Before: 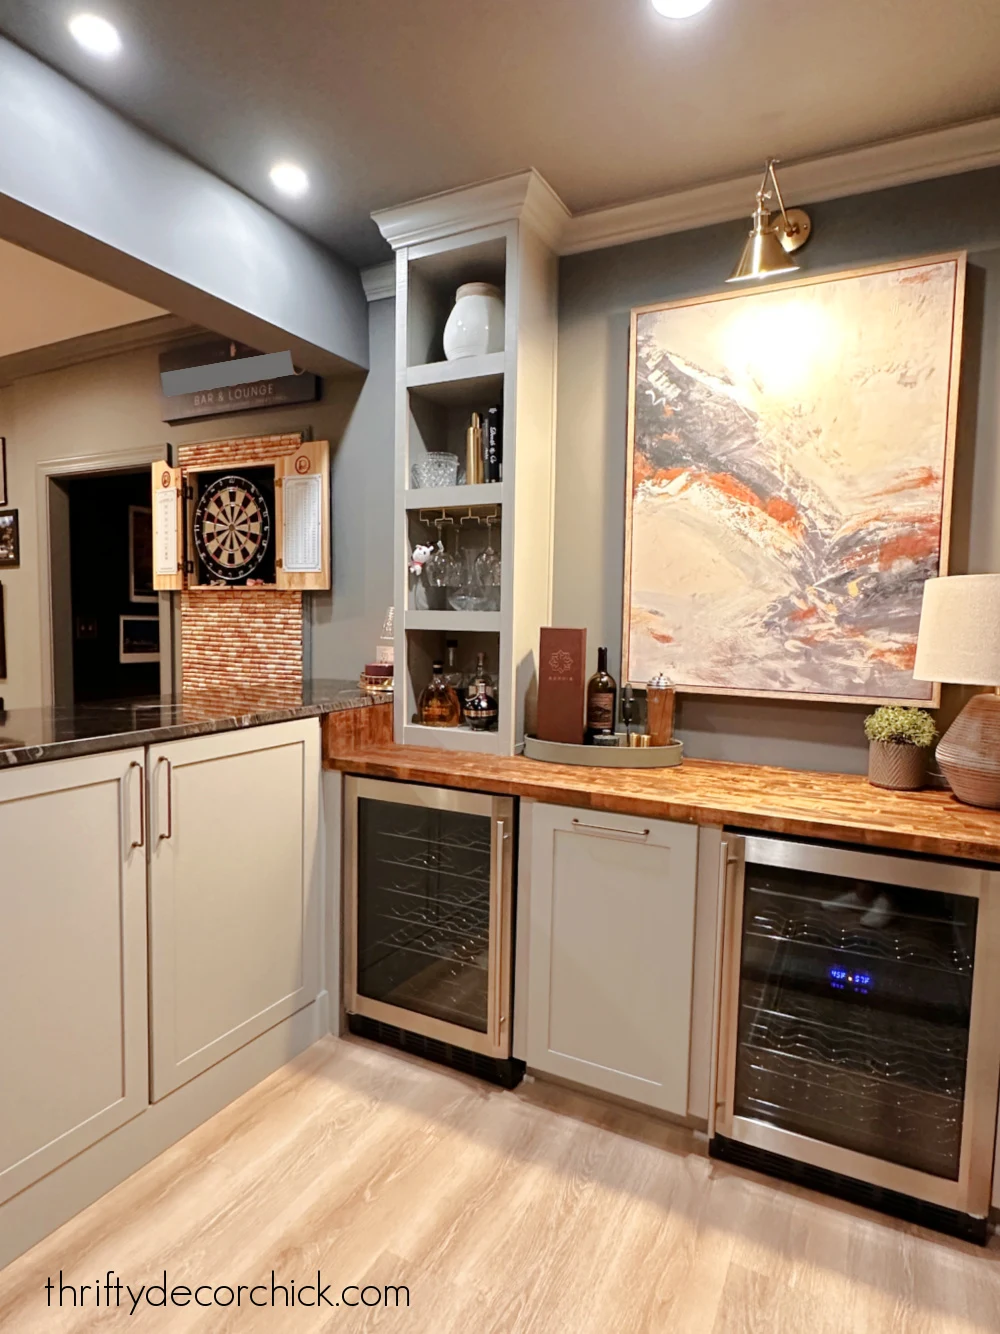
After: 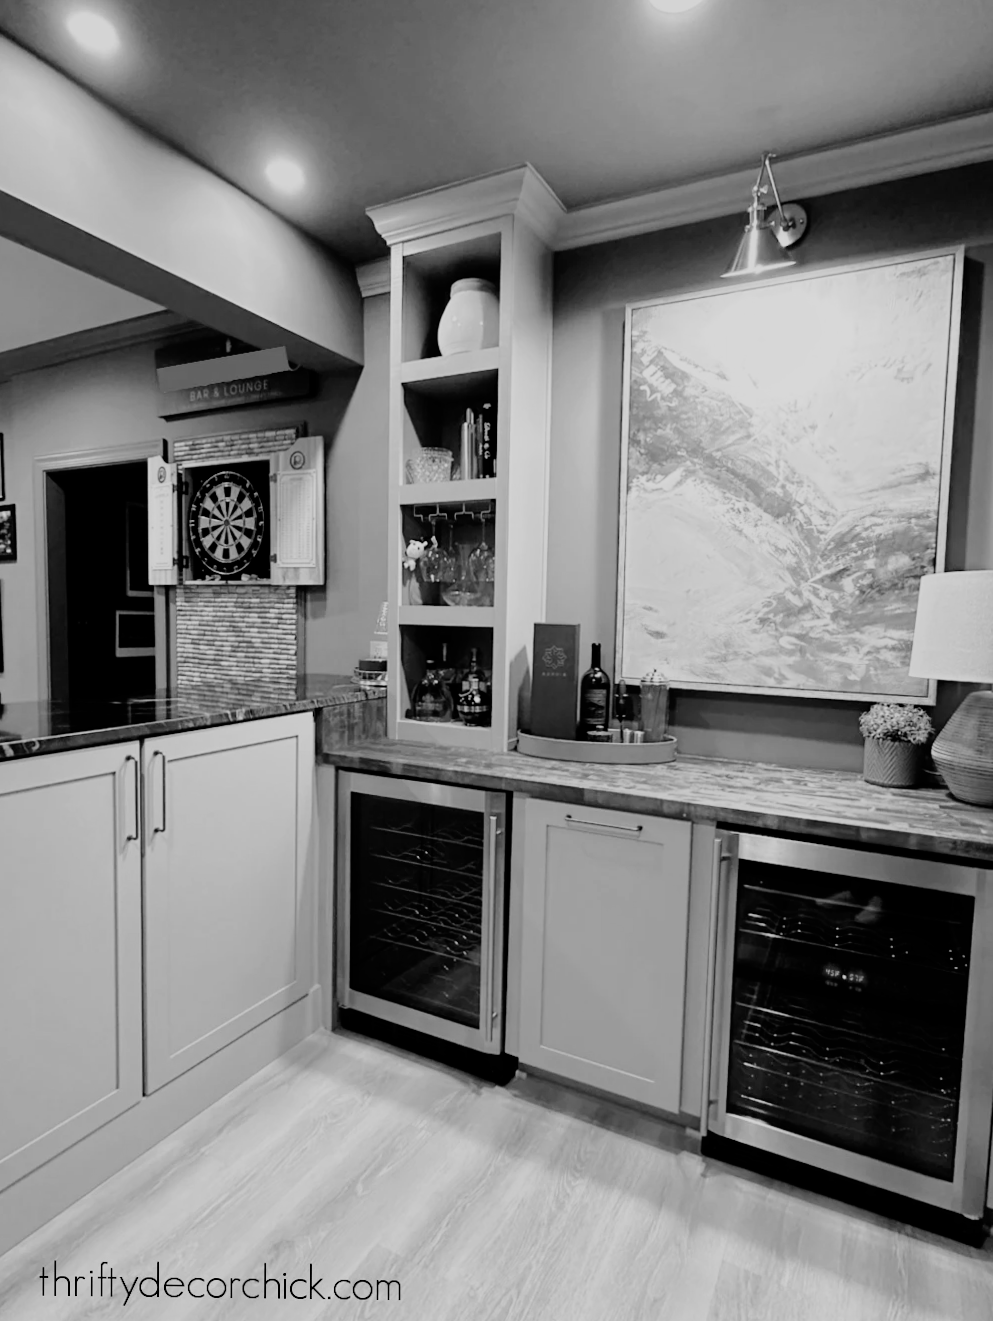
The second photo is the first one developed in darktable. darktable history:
monochrome: a -92.57, b 58.91
tone equalizer: on, module defaults
filmic rgb: black relative exposure -5 EV, hardness 2.88, contrast 1.4, highlights saturation mix -30%
rotate and perspective: rotation 0.192°, lens shift (horizontal) -0.015, crop left 0.005, crop right 0.996, crop top 0.006, crop bottom 0.99
velvia: on, module defaults
contrast equalizer: octaves 7, y [[0.6 ×6], [0.55 ×6], [0 ×6], [0 ×6], [0 ×6]], mix -0.2
